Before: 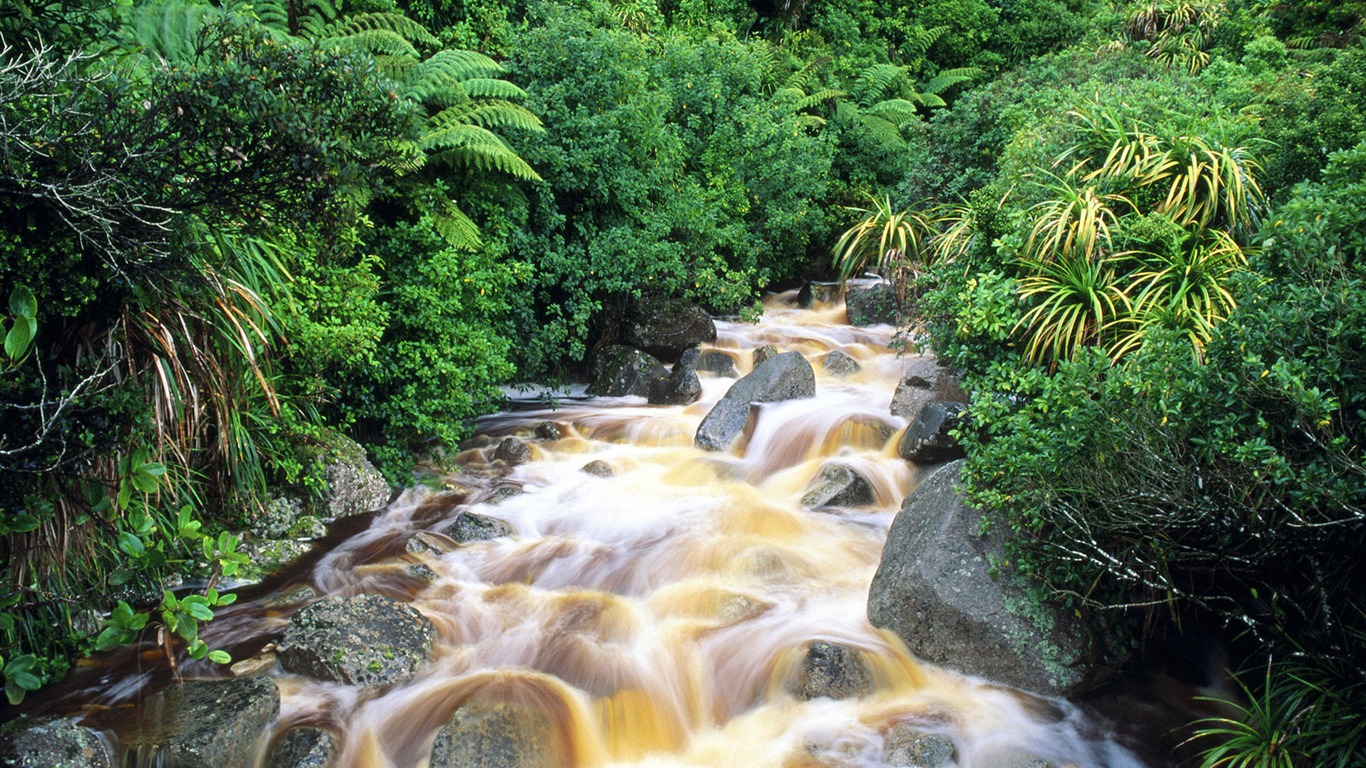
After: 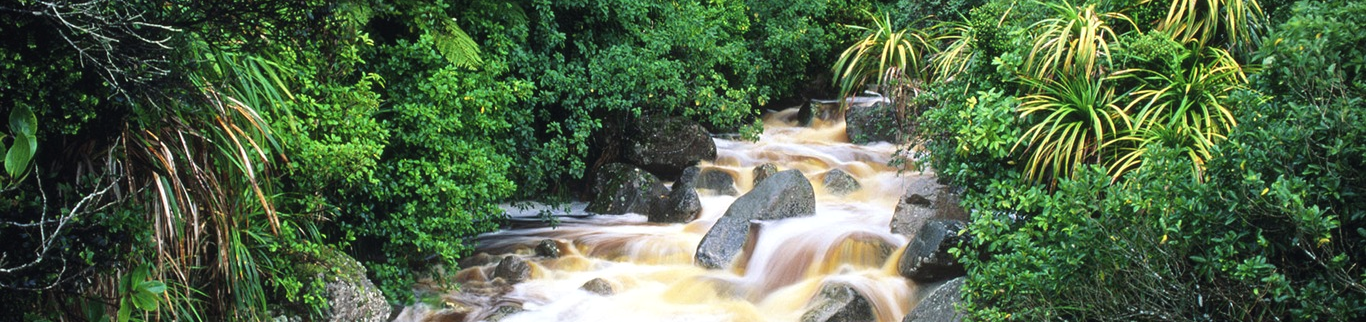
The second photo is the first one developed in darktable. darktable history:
crop and rotate: top 23.762%, bottom 34.206%
vignetting: fall-off start 85.37%, fall-off radius 80.32%, width/height ratio 1.227
exposure: black level correction -0.003, exposure 0.037 EV, compensate exposure bias true, compensate highlight preservation false
